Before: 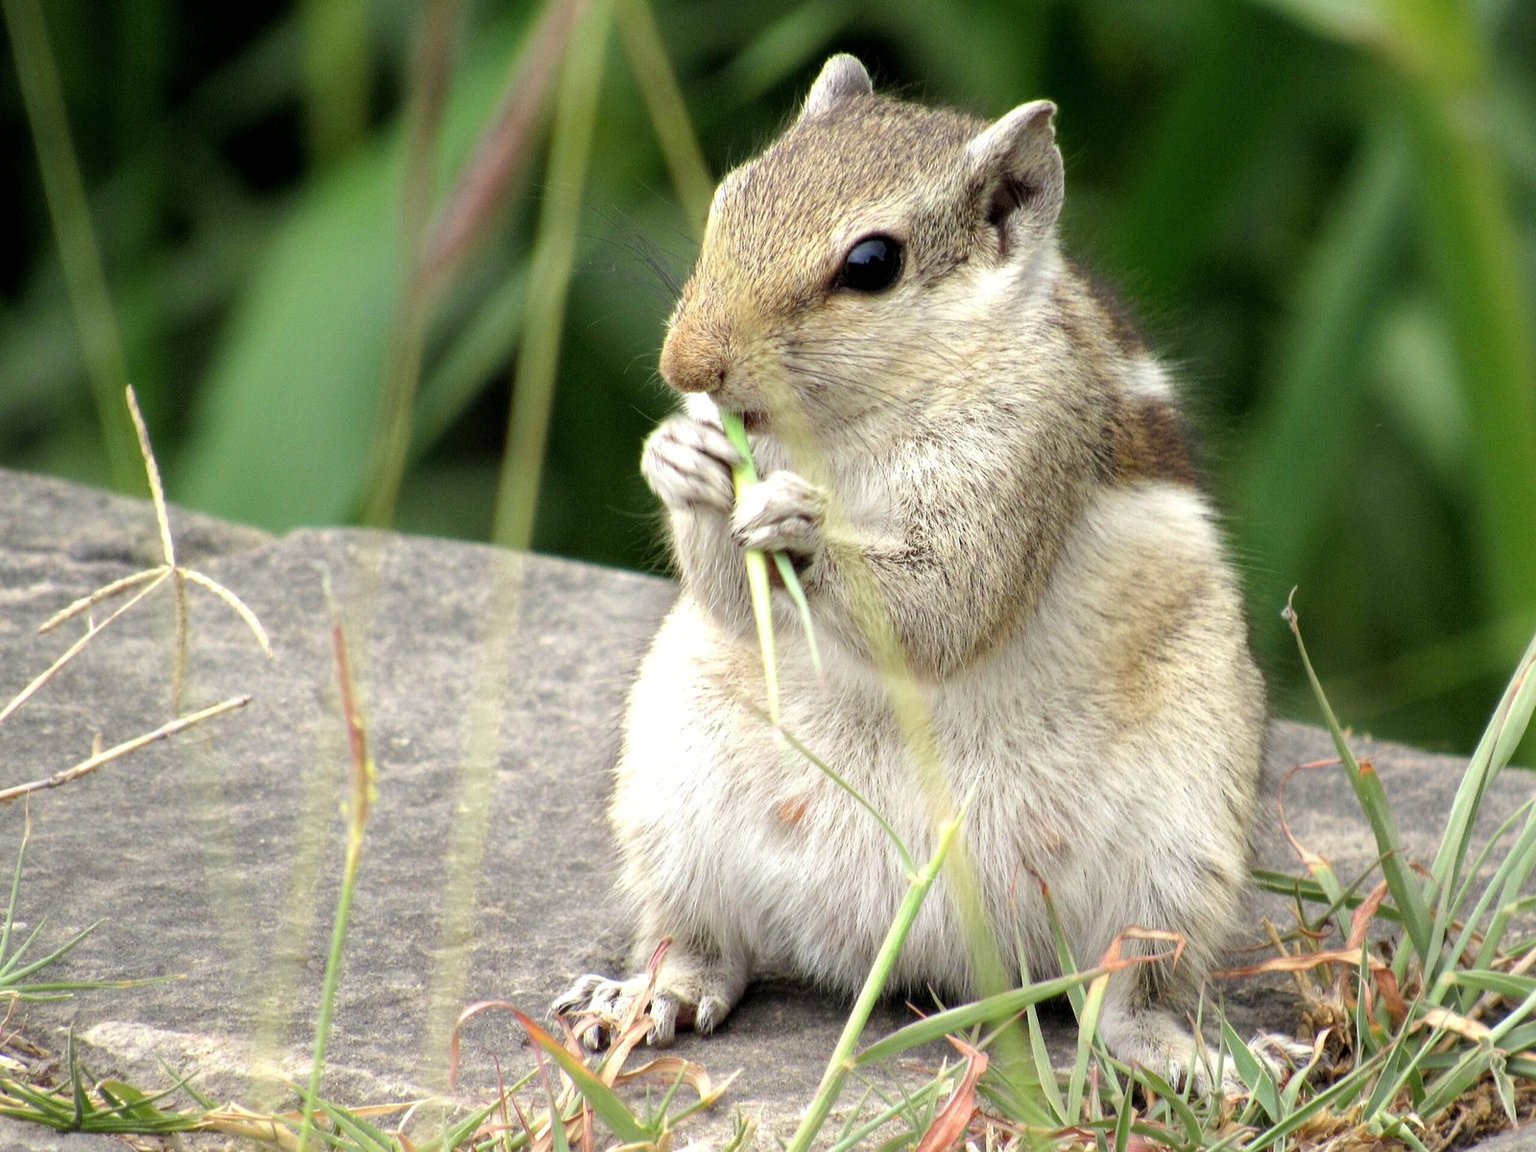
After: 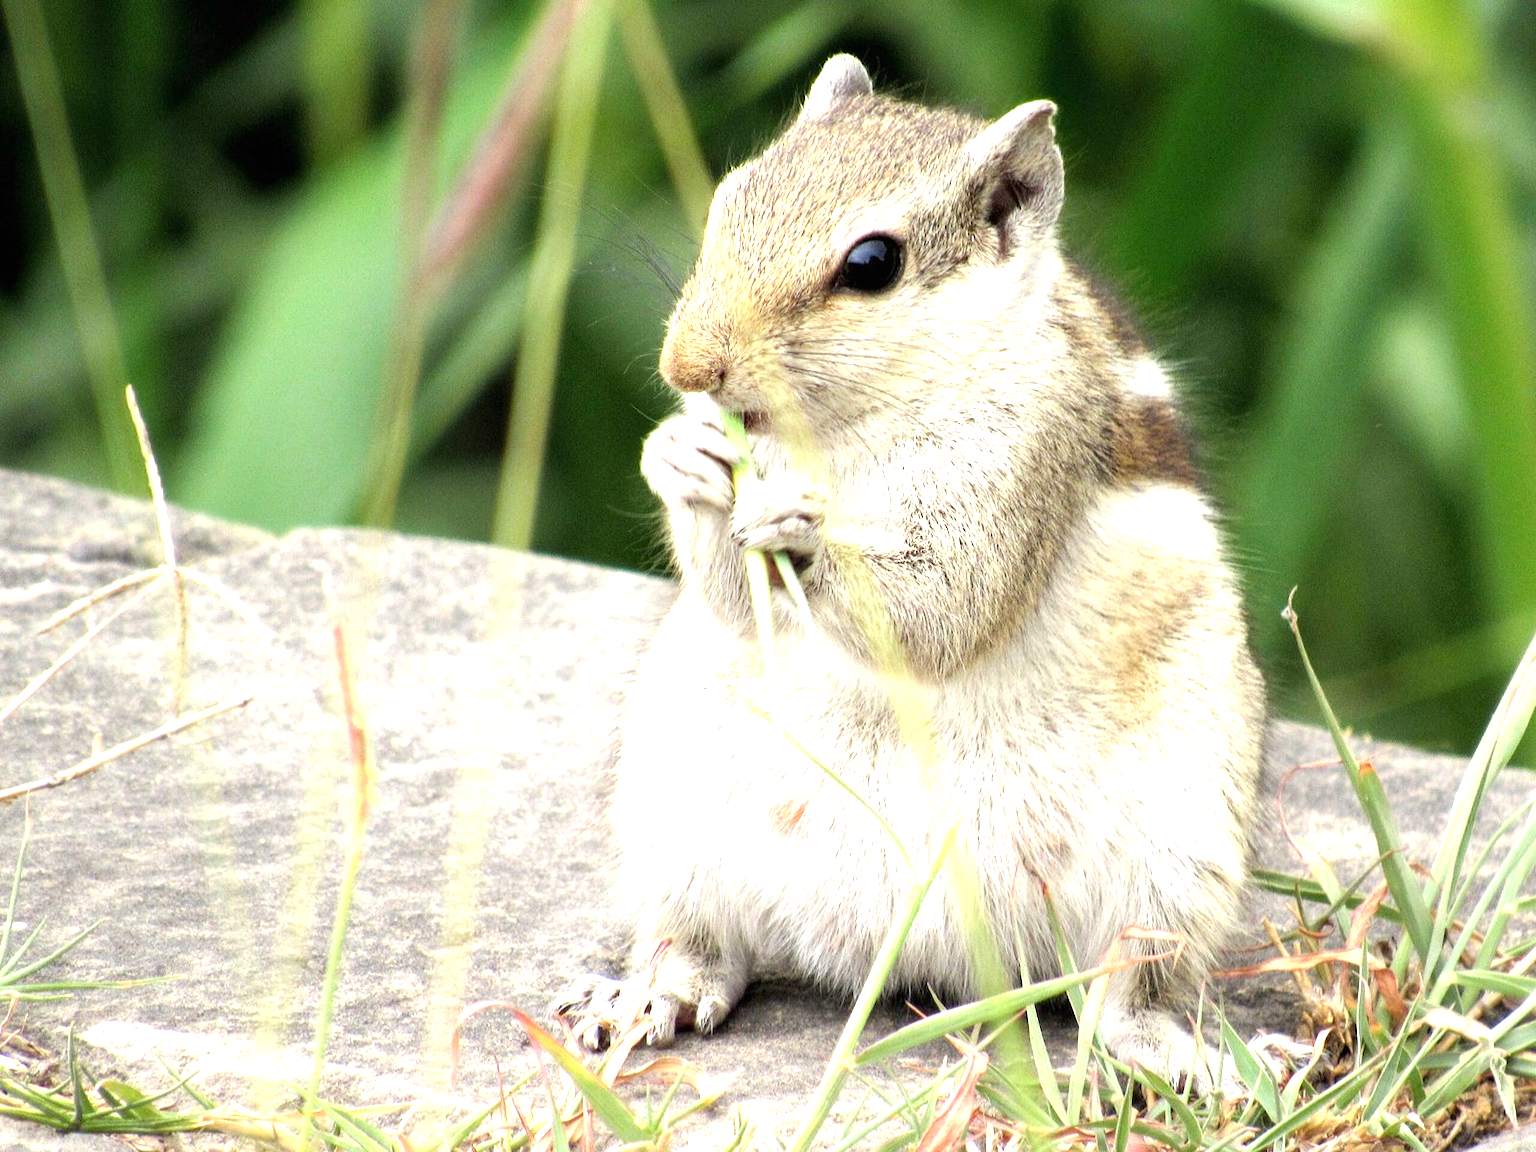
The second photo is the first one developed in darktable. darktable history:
grain: coarseness 14.57 ISO, strength 8.8%
exposure: black level correction 0, exposure 1 EV, compensate exposure bias true, compensate highlight preservation false
